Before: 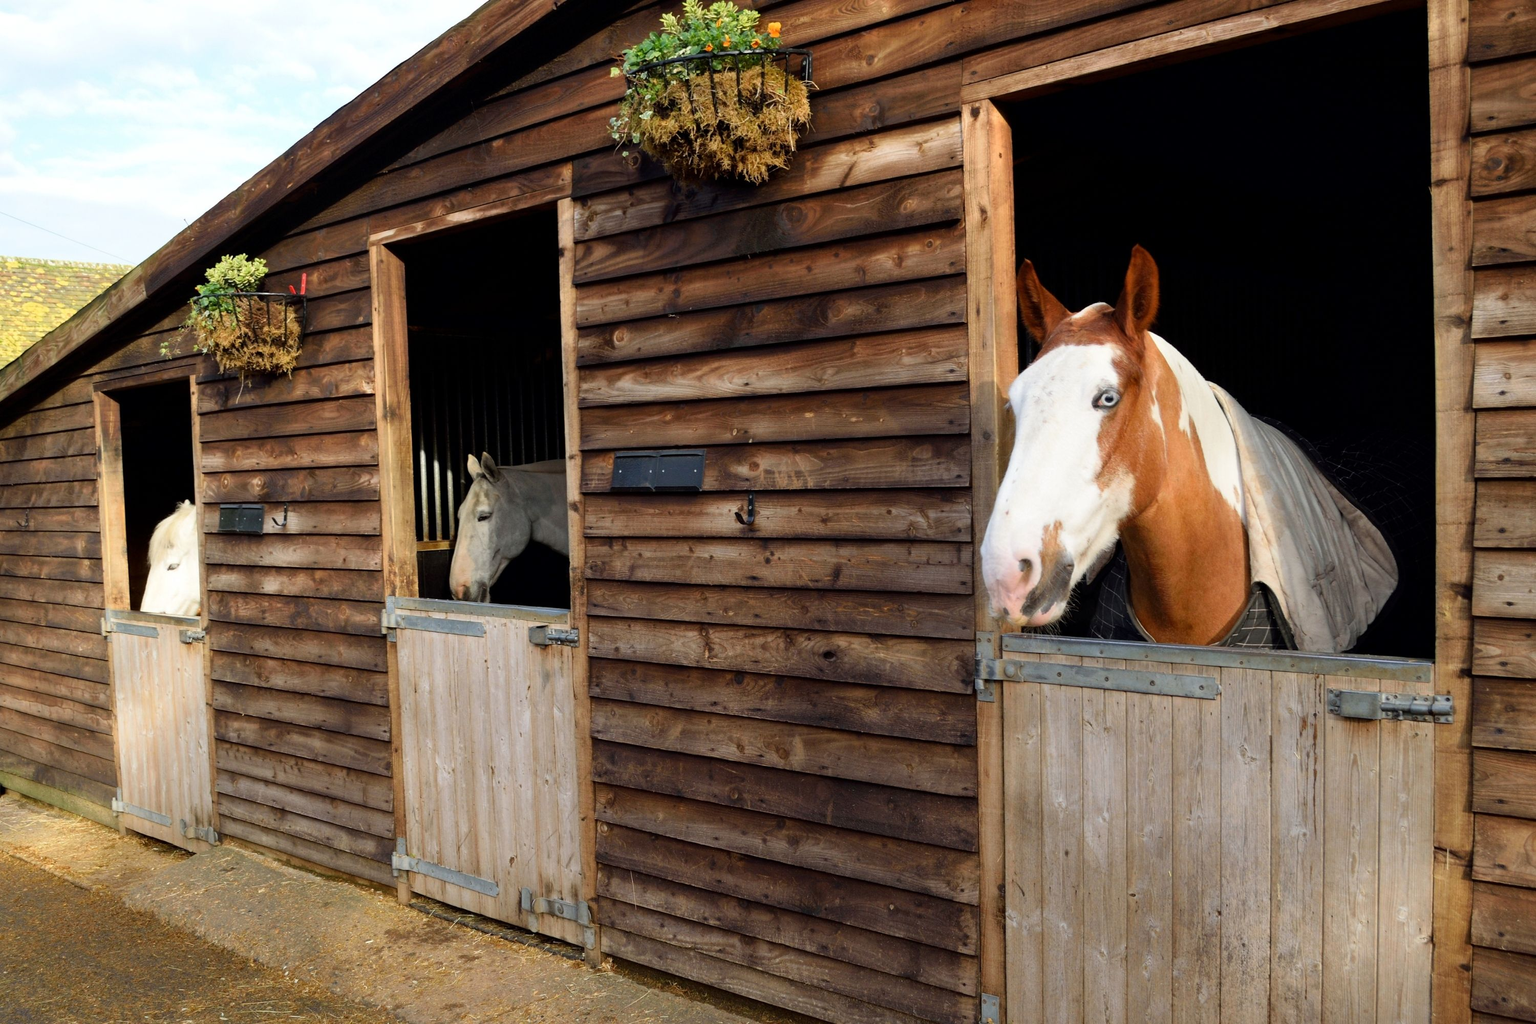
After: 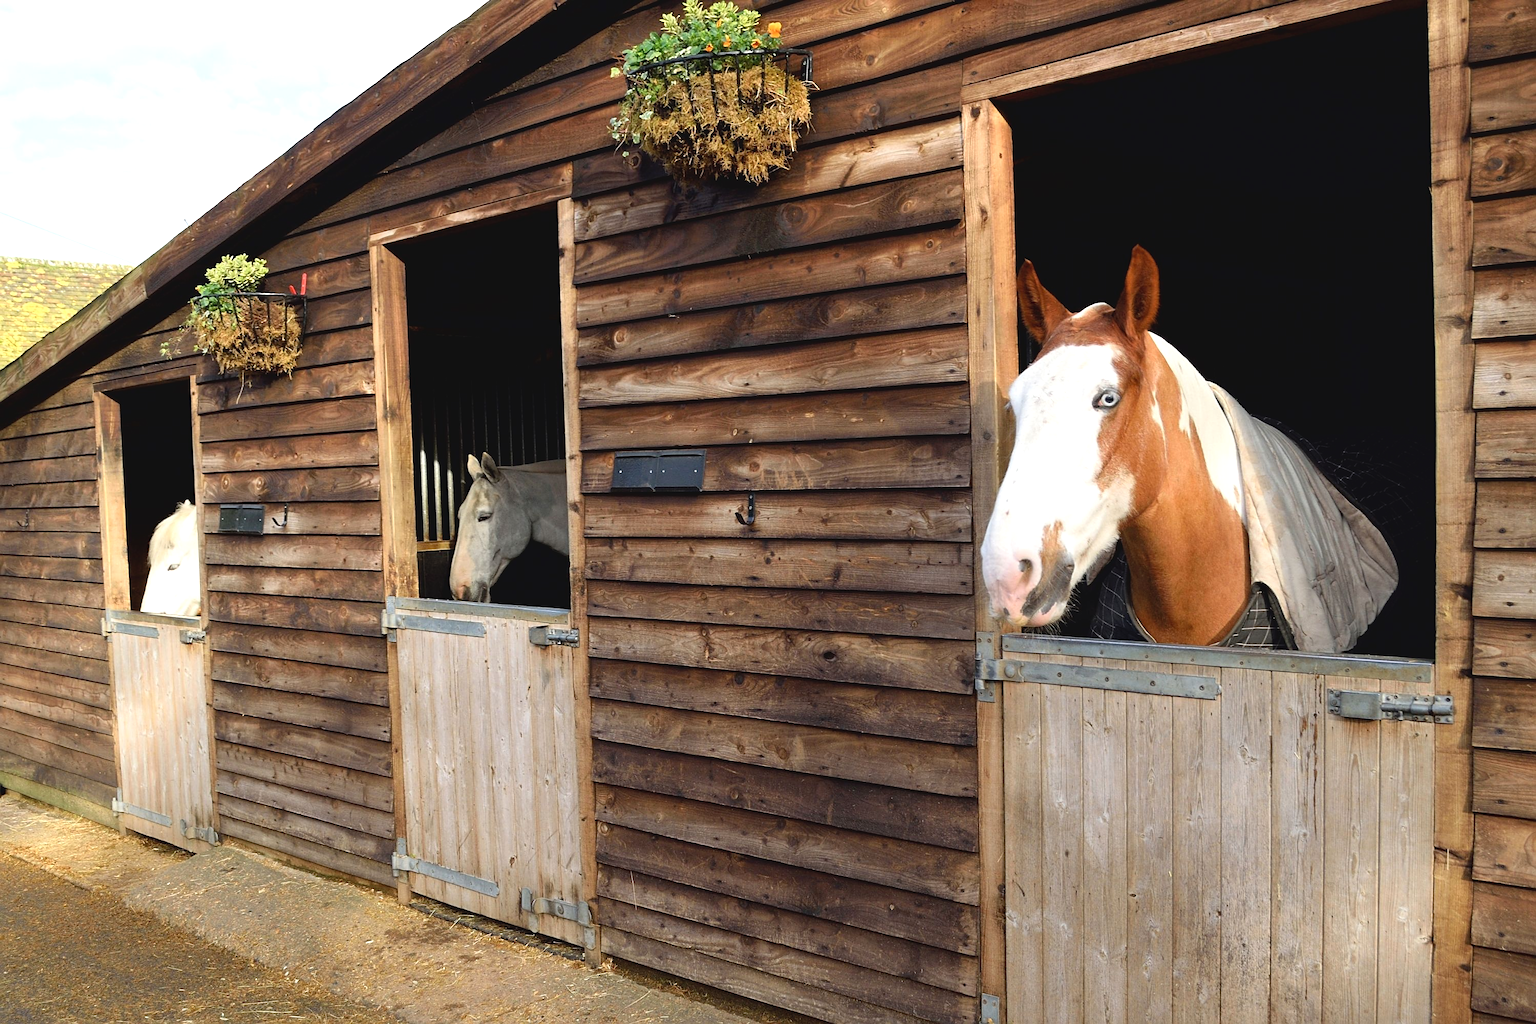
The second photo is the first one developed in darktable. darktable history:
sharpen: on, module defaults
exposure: black level correction 0.001, exposure 0.5 EV, compensate exposure bias true, compensate highlight preservation false
contrast brightness saturation: contrast -0.1, saturation -0.1
